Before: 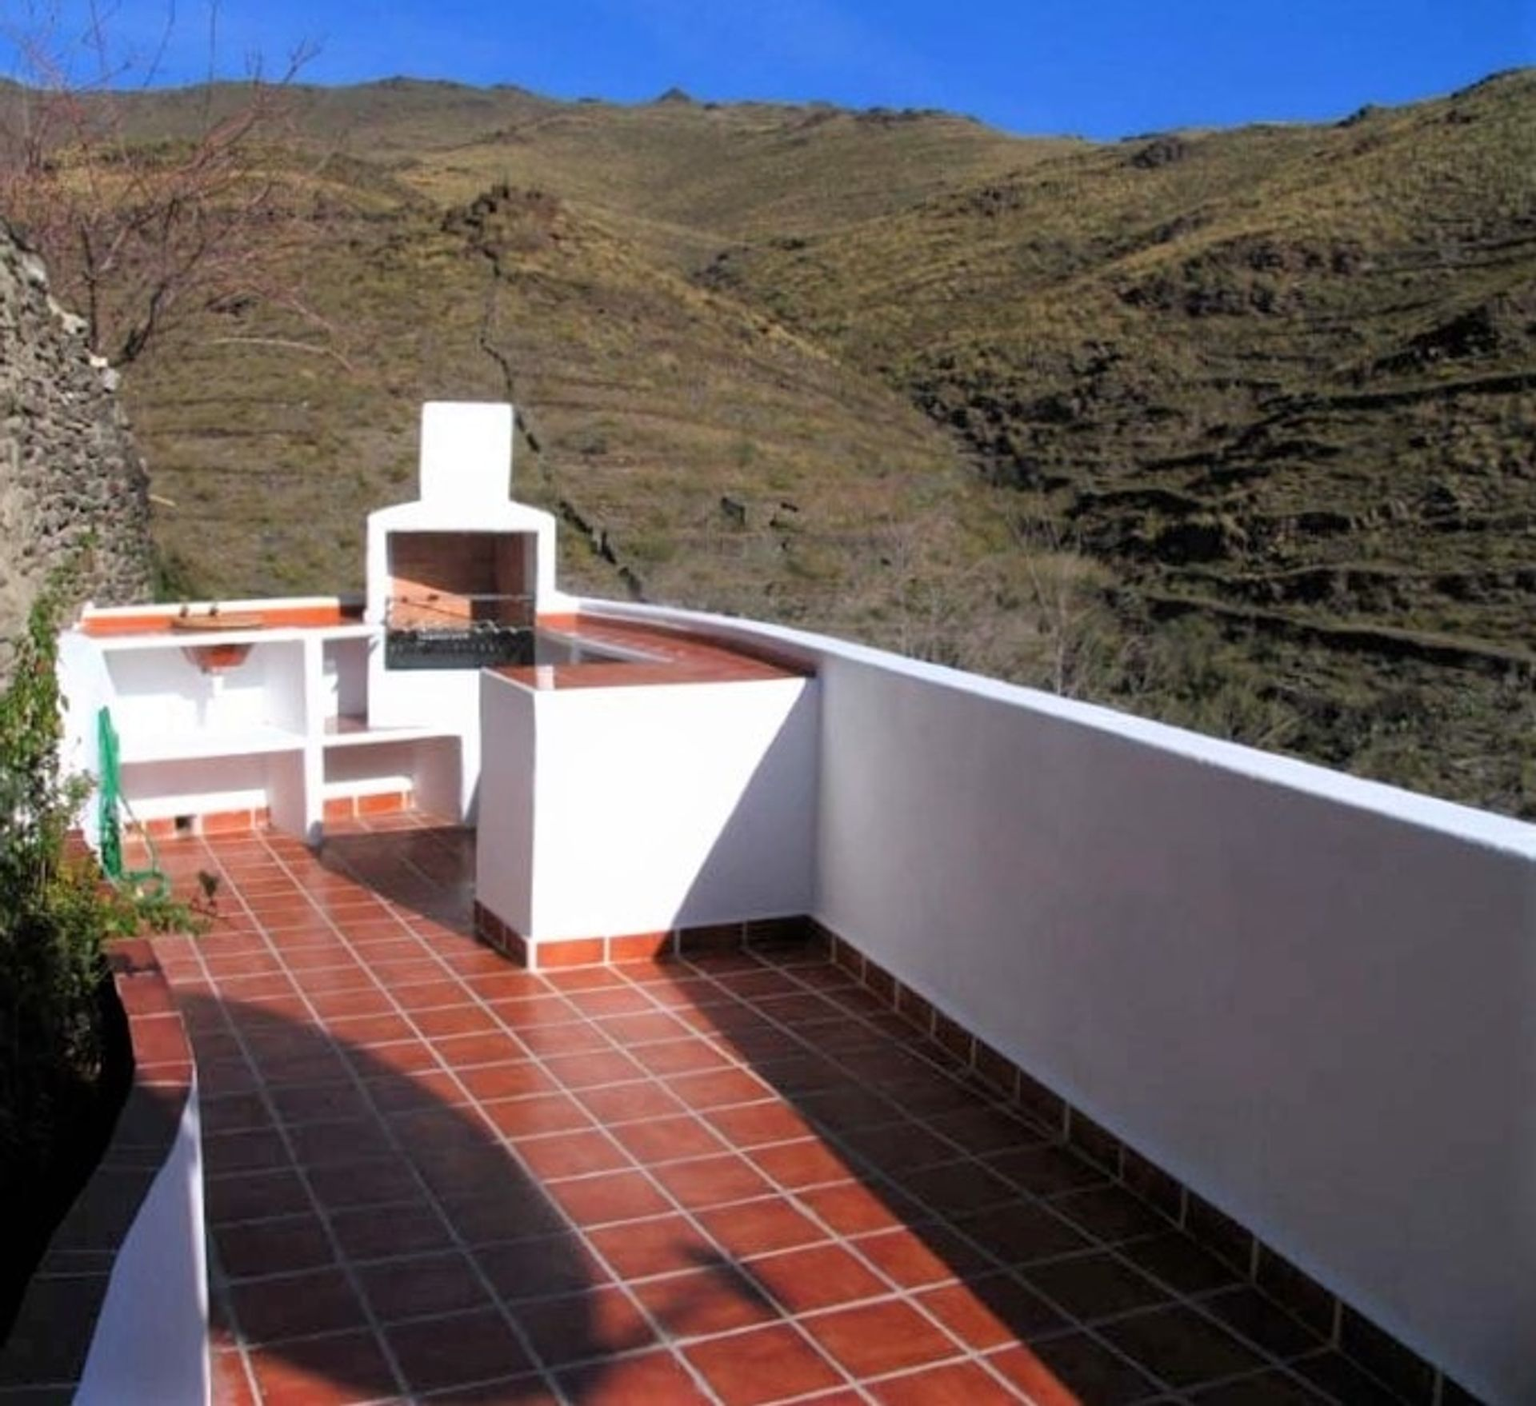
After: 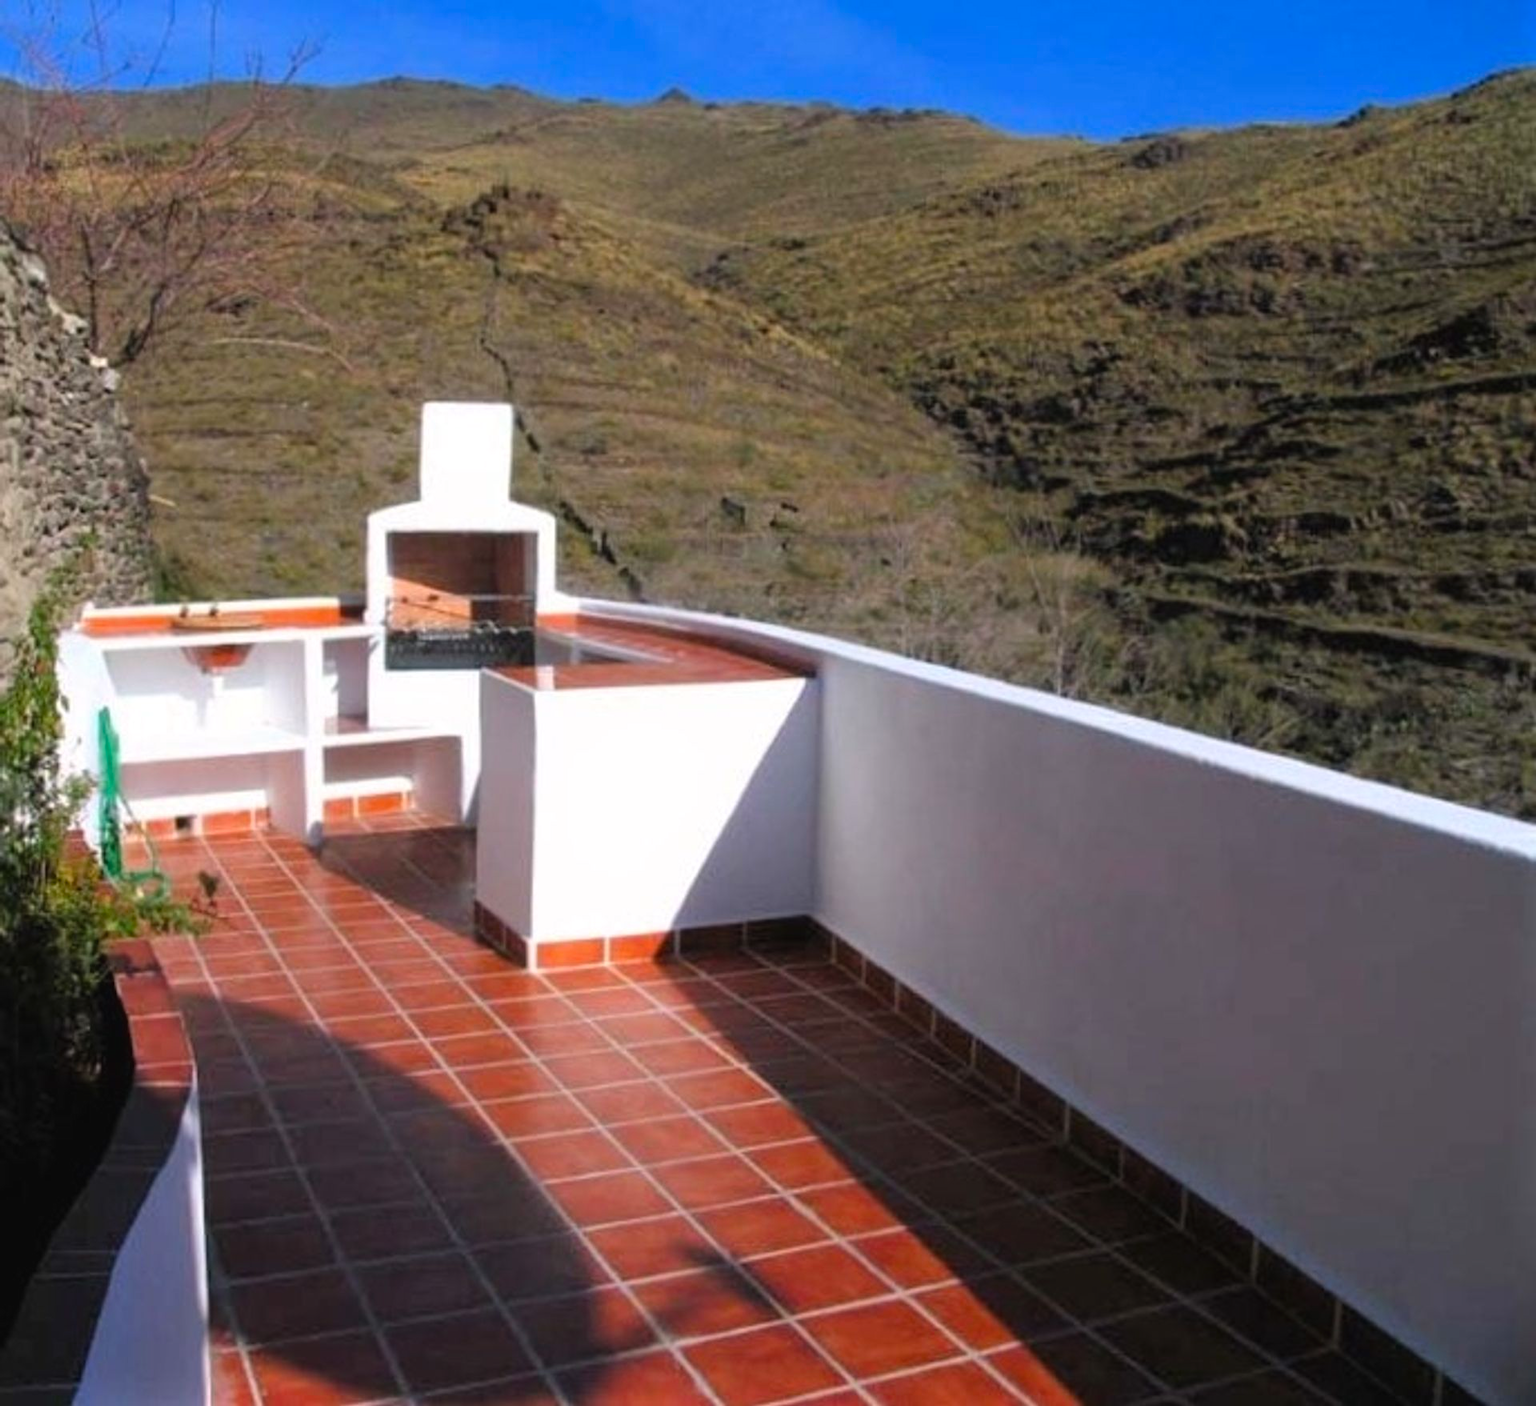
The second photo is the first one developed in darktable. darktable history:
color balance rgb: highlights gain › chroma 0.15%, highlights gain › hue 332.01°, global offset › luminance 0.27%, perceptual saturation grading › global saturation 19.903%
